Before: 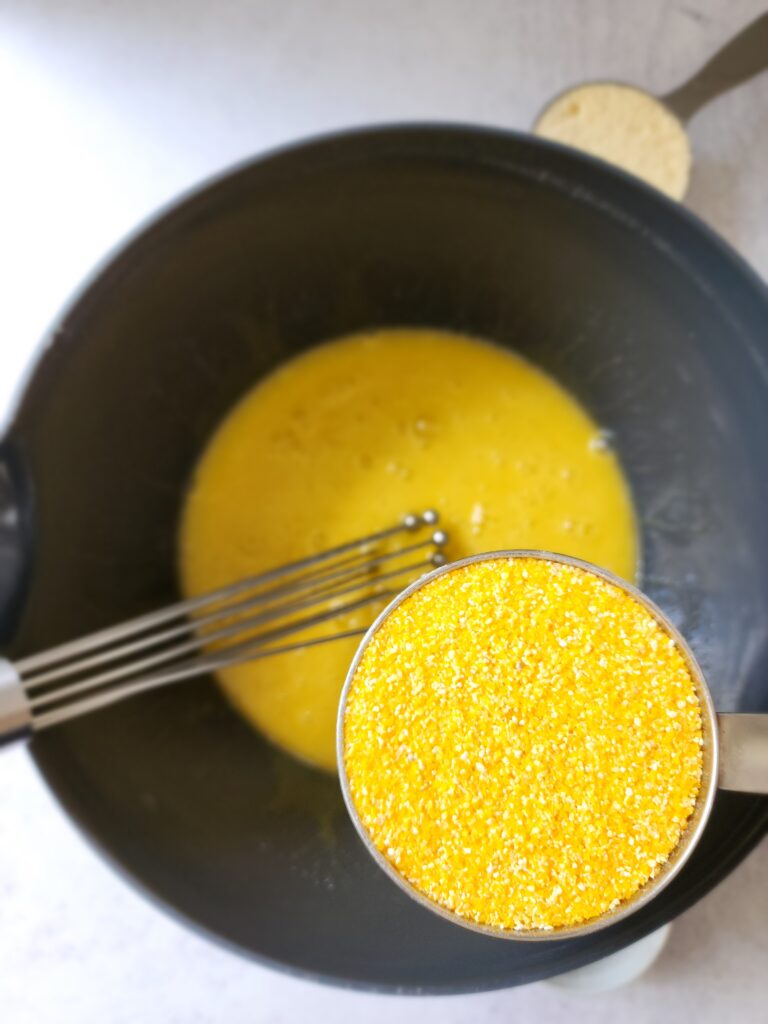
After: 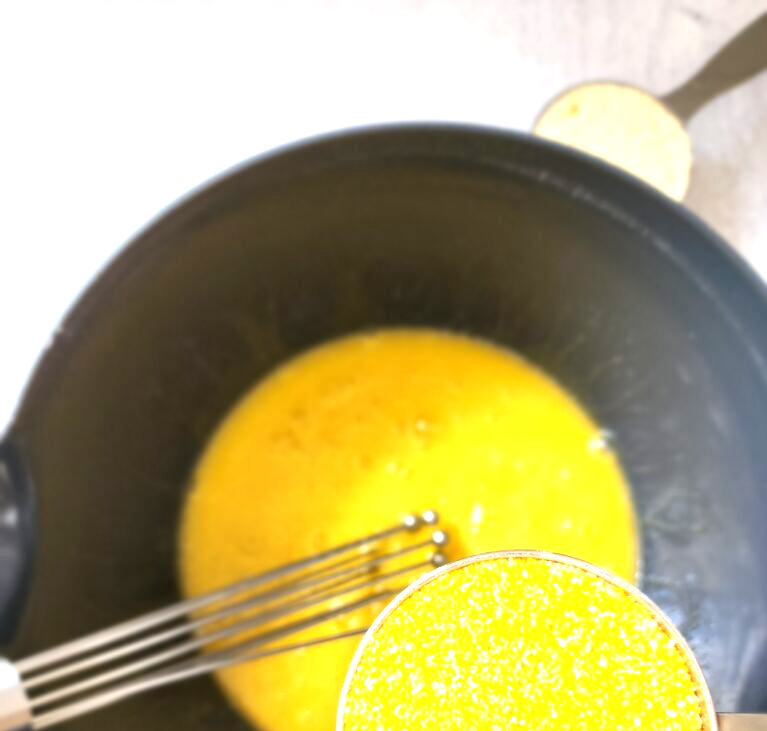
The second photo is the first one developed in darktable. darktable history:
crop: bottom 28.576%
exposure: black level correction 0, exposure 1.1 EV, compensate highlight preservation false
